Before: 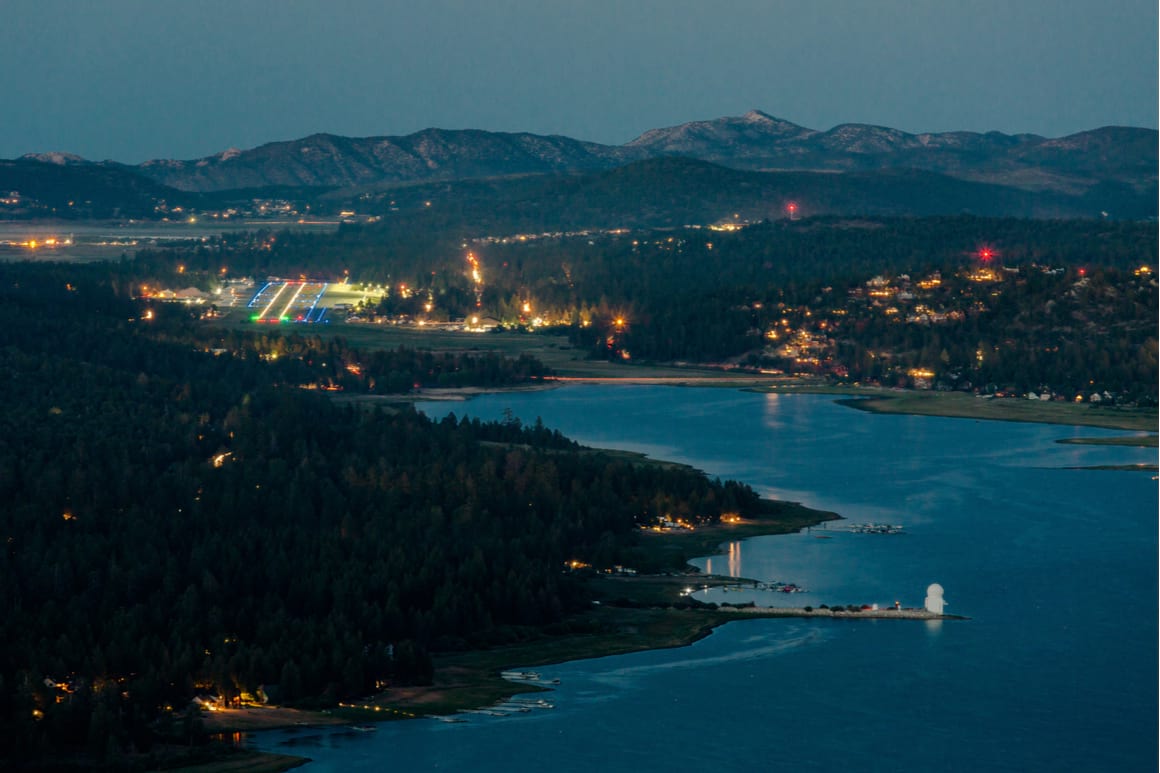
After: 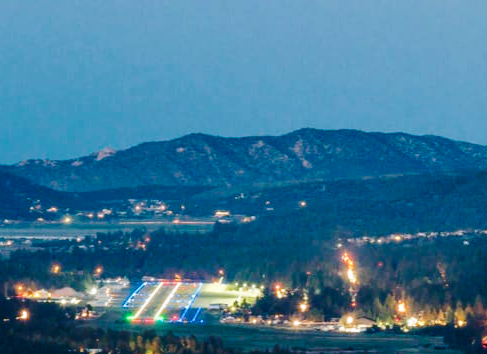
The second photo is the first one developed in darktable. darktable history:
tone equalizer: on, module defaults
crop and rotate: left 10.822%, top 0.092%, right 47.109%, bottom 54.051%
color zones: curves: ch1 [(0, 0.513) (0.143, 0.524) (0.286, 0.511) (0.429, 0.506) (0.571, 0.503) (0.714, 0.503) (0.857, 0.508) (1, 0.513)]
color calibration: illuminant custom, x 0.371, y 0.381, temperature 4282.2 K
base curve: curves: ch0 [(0, 0) (0.028, 0.03) (0.121, 0.232) (0.46, 0.748) (0.859, 0.968) (1, 1)], preserve colors none
